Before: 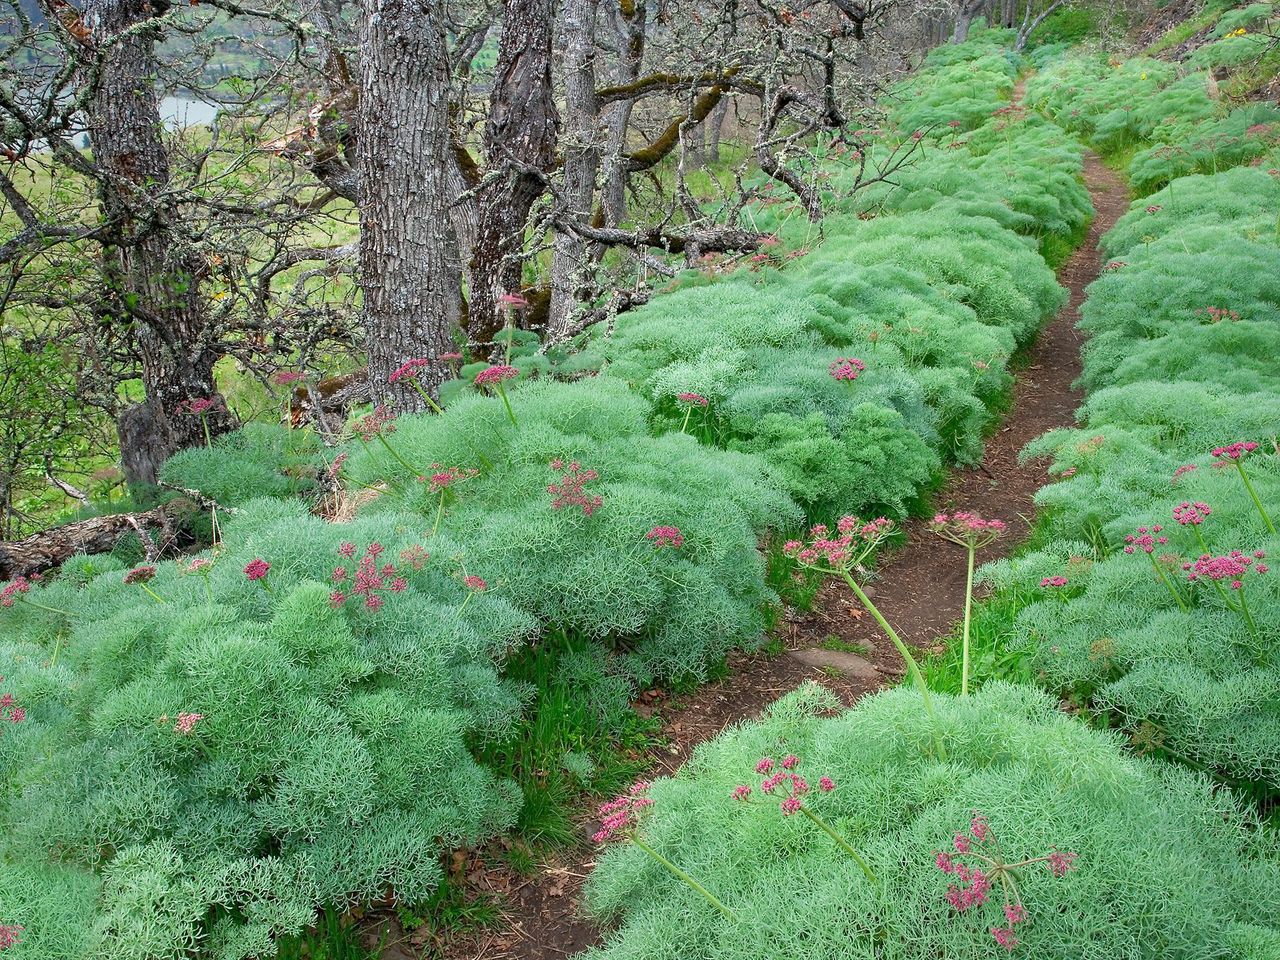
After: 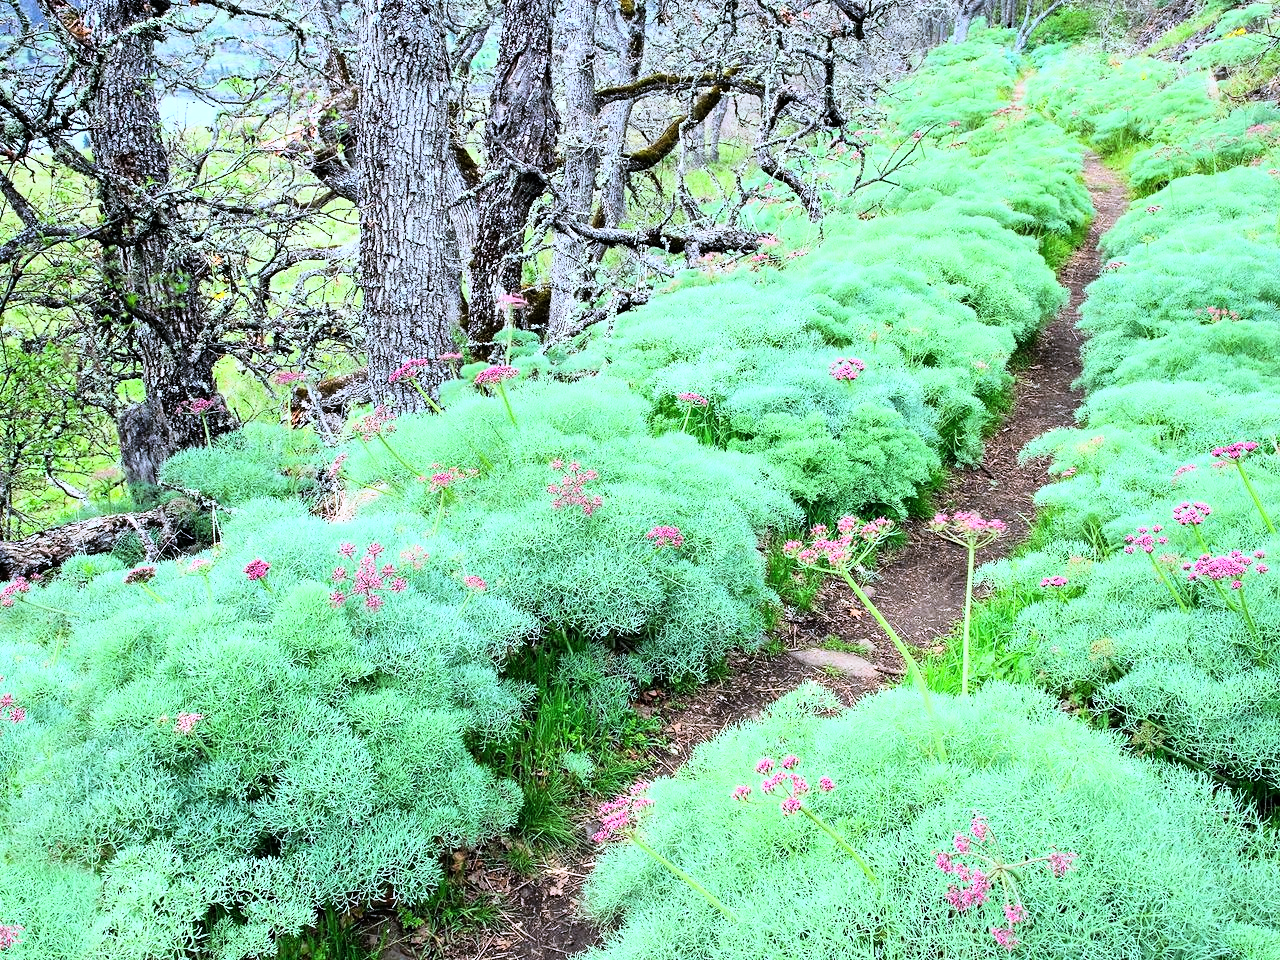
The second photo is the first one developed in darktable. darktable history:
rgb curve: curves: ch0 [(0, 0) (0.21, 0.15) (0.24, 0.21) (0.5, 0.75) (0.75, 0.96) (0.89, 0.99) (1, 1)]; ch1 [(0, 0.02) (0.21, 0.13) (0.25, 0.2) (0.5, 0.67) (0.75, 0.9) (0.89, 0.97) (1, 1)]; ch2 [(0, 0.02) (0.21, 0.13) (0.25, 0.2) (0.5, 0.67) (0.75, 0.9) (0.89, 0.97) (1, 1)], compensate middle gray true
white balance: red 0.948, green 1.02, blue 1.176
